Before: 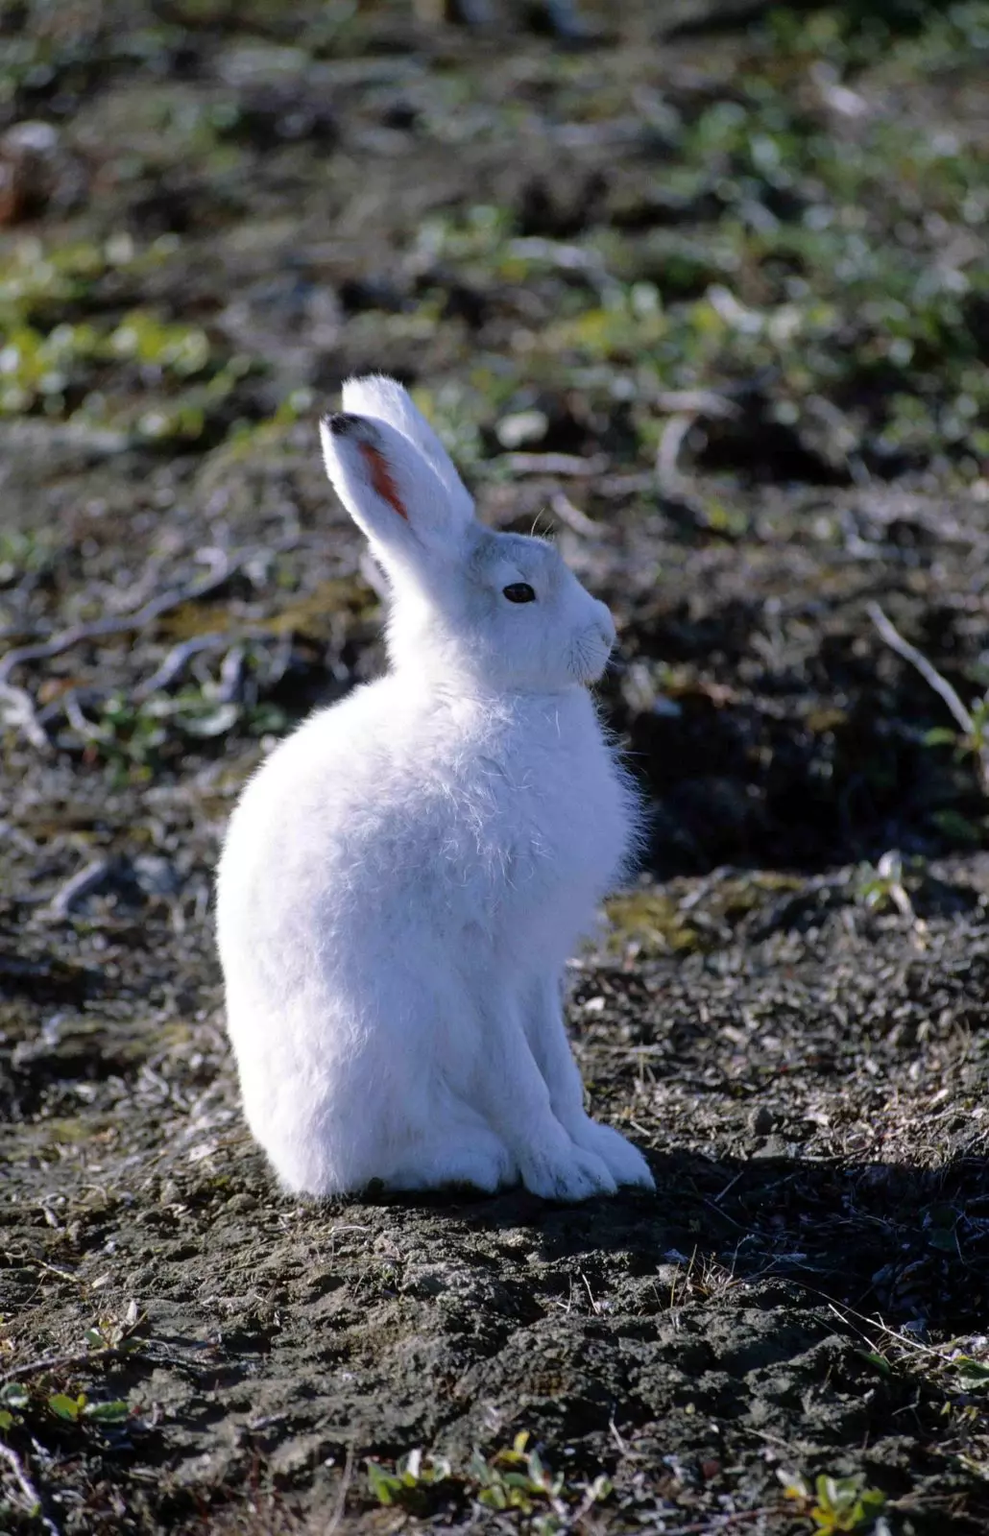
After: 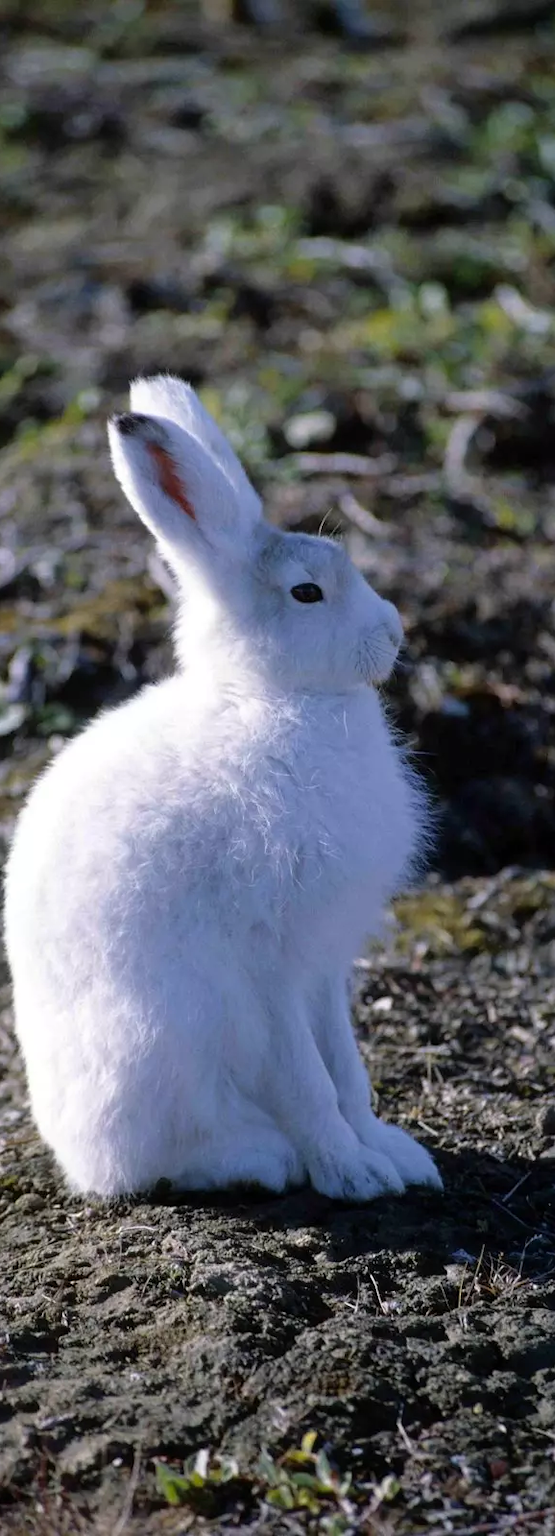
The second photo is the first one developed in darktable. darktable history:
vignetting: brightness -0.233, saturation 0.141
crop: left 21.496%, right 22.254%
